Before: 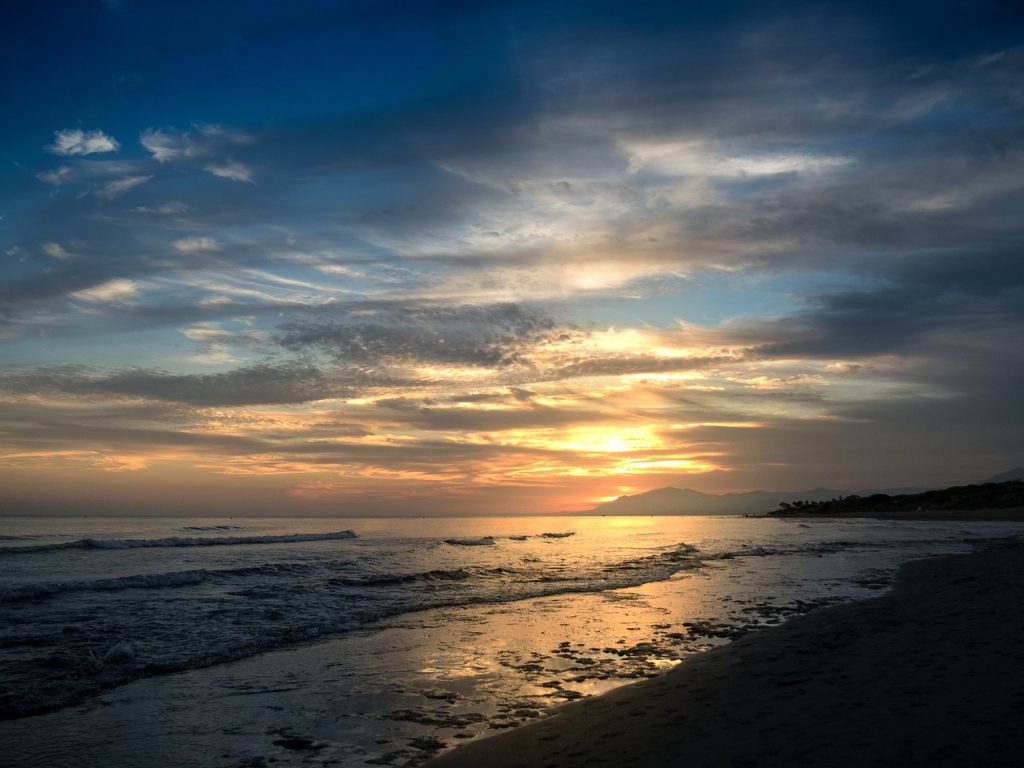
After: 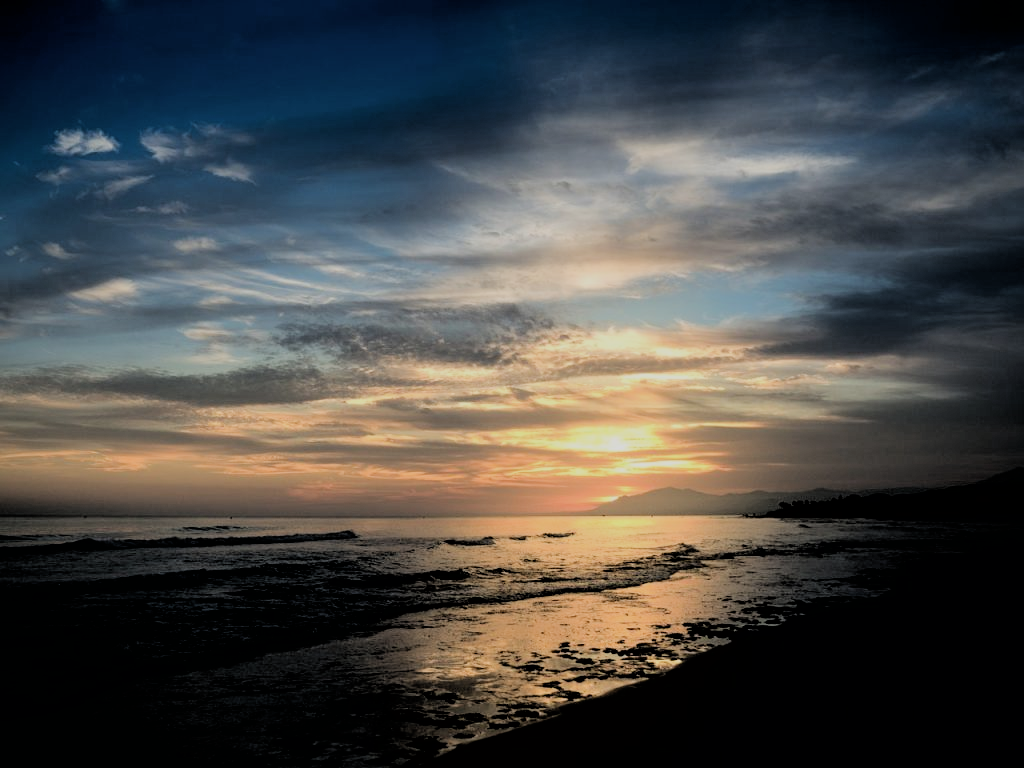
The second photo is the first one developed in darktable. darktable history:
contrast brightness saturation: saturation -0.066
filmic rgb: black relative exposure -2.76 EV, white relative exposure 4.56 EV, threshold 3.01 EV, hardness 1.77, contrast 1.244, enable highlight reconstruction true
